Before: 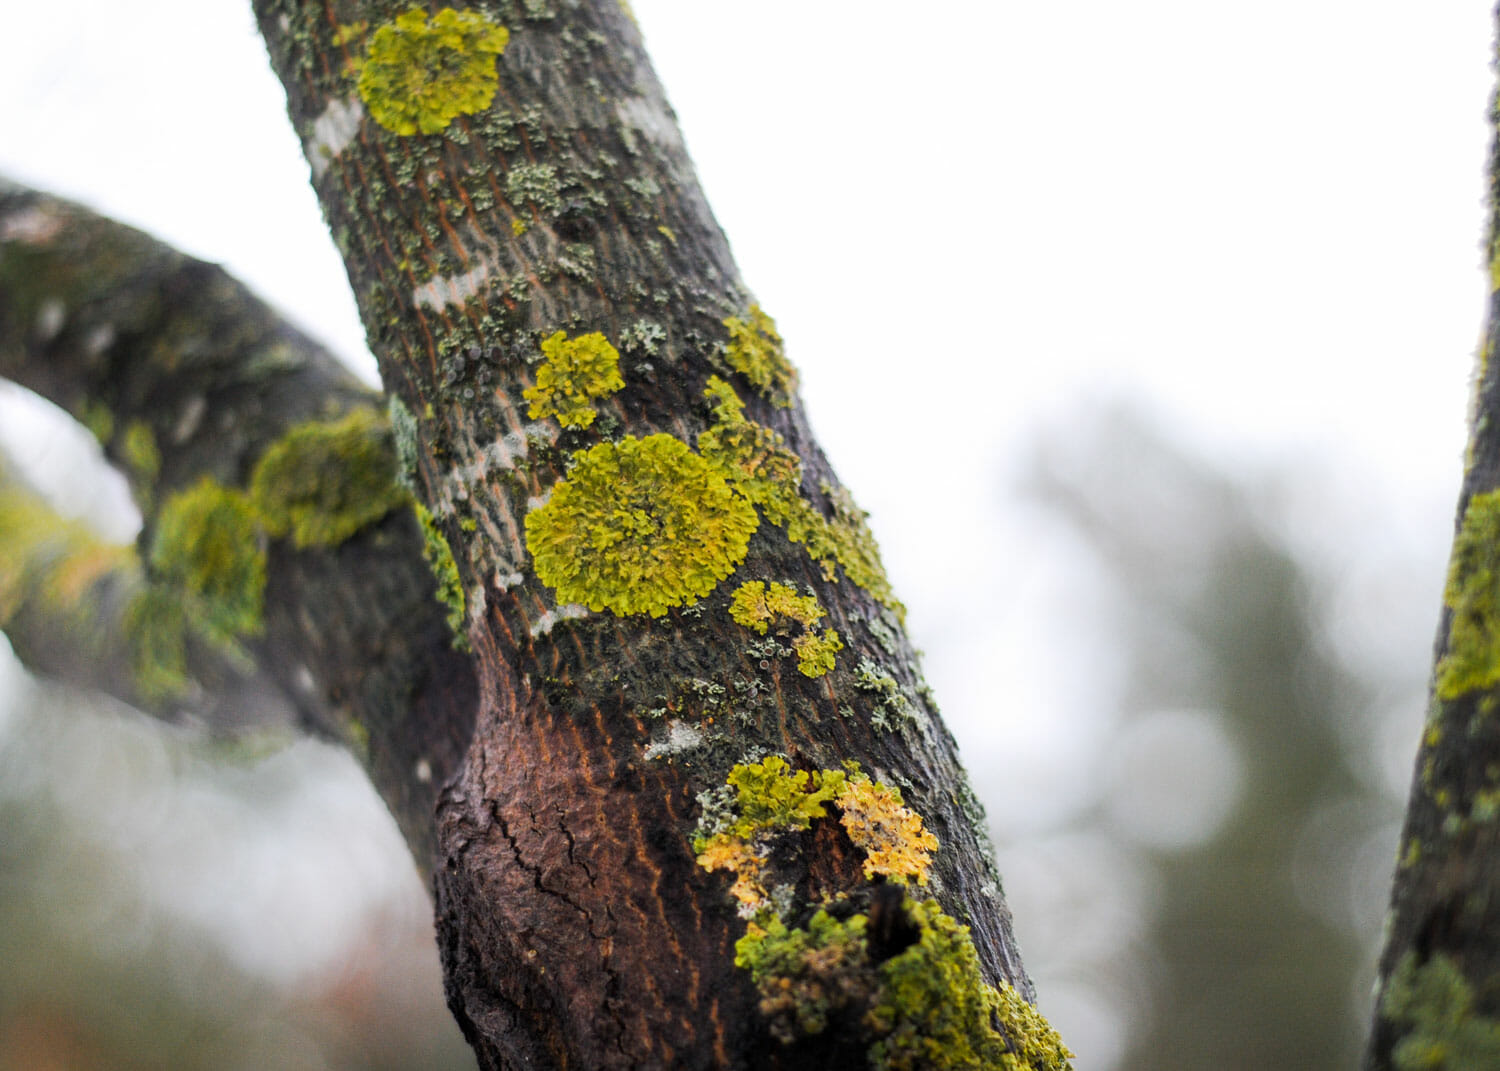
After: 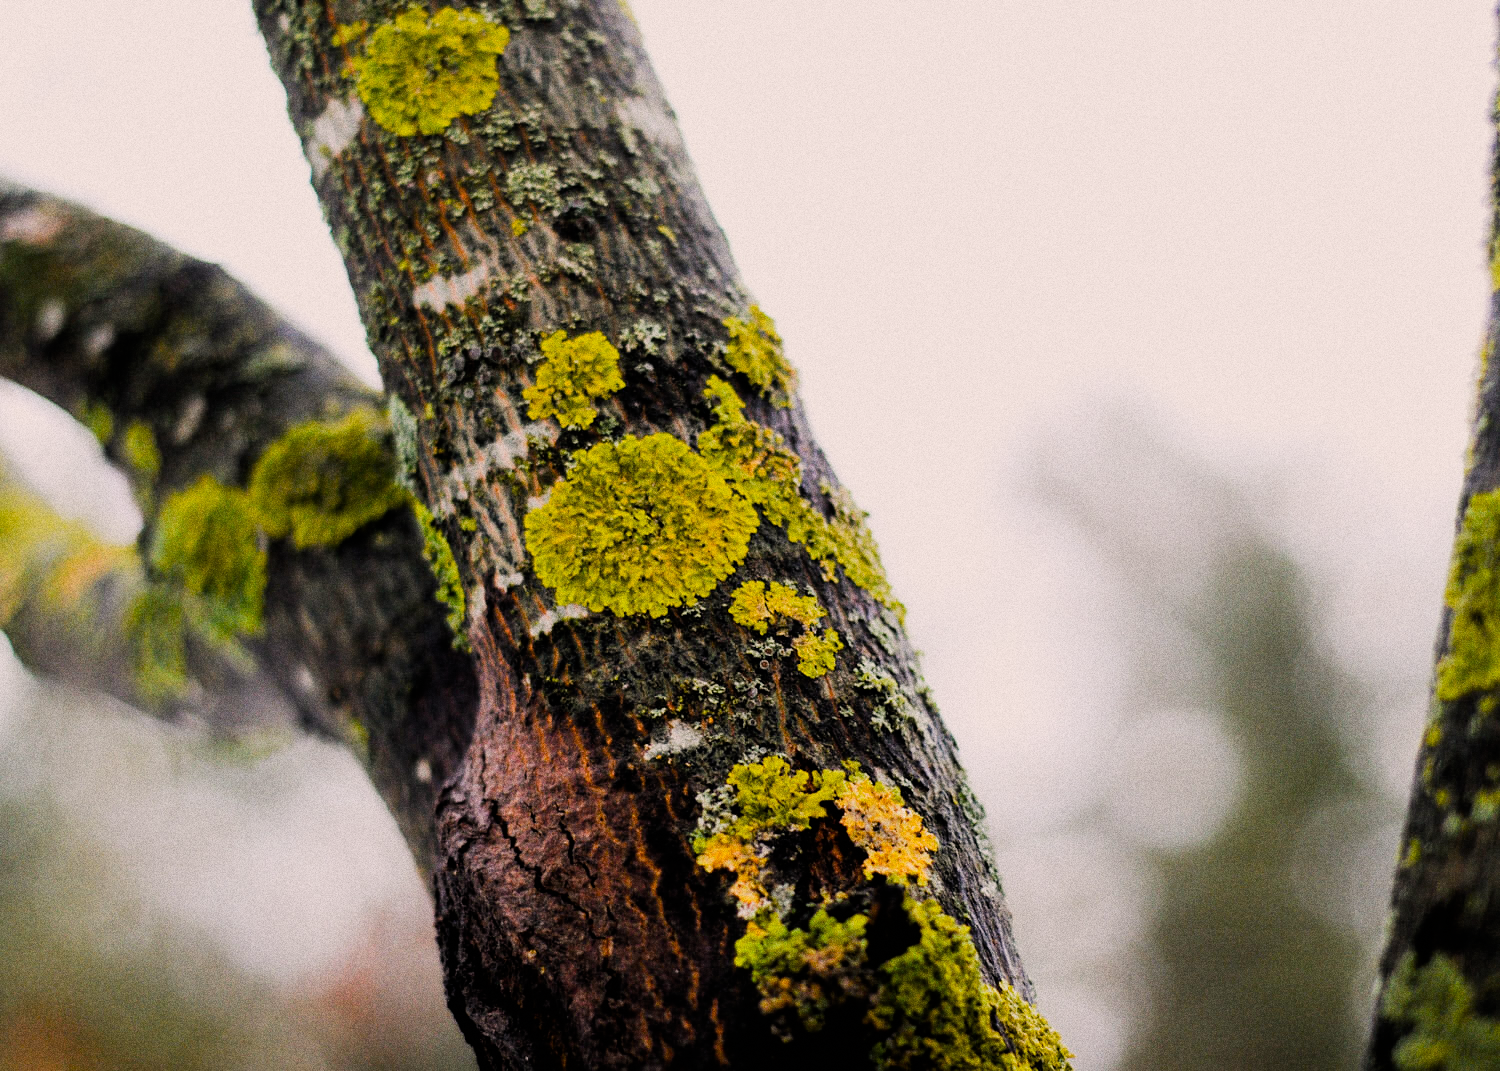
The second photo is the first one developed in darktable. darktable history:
color correction: highlights a* 5.81, highlights b* 4.84
color balance rgb: perceptual saturation grading › global saturation 35%, perceptual saturation grading › highlights -30%, perceptual saturation grading › shadows 35%, perceptual brilliance grading › global brilliance 3%, perceptual brilliance grading › highlights -3%, perceptual brilliance grading › shadows 3%
grain: coarseness 0.09 ISO, strength 40%
filmic rgb: black relative exposure -5 EV, hardness 2.88, contrast 1.3, highlights saturation mix -30%
